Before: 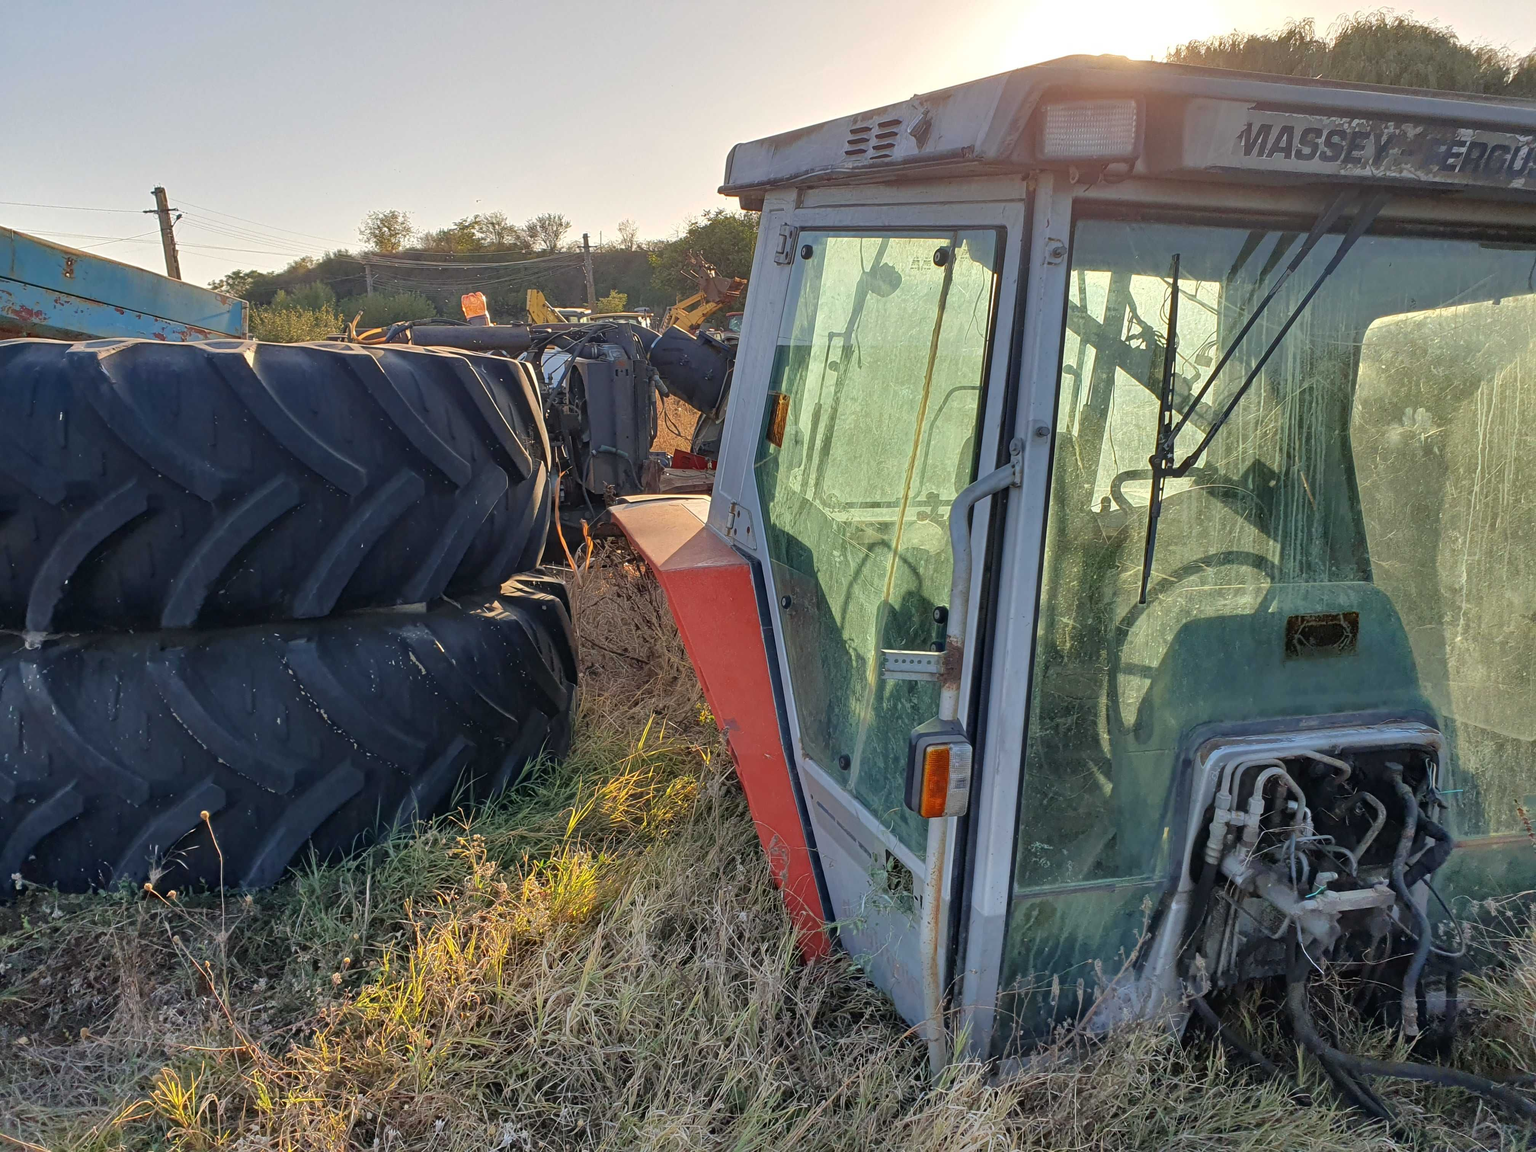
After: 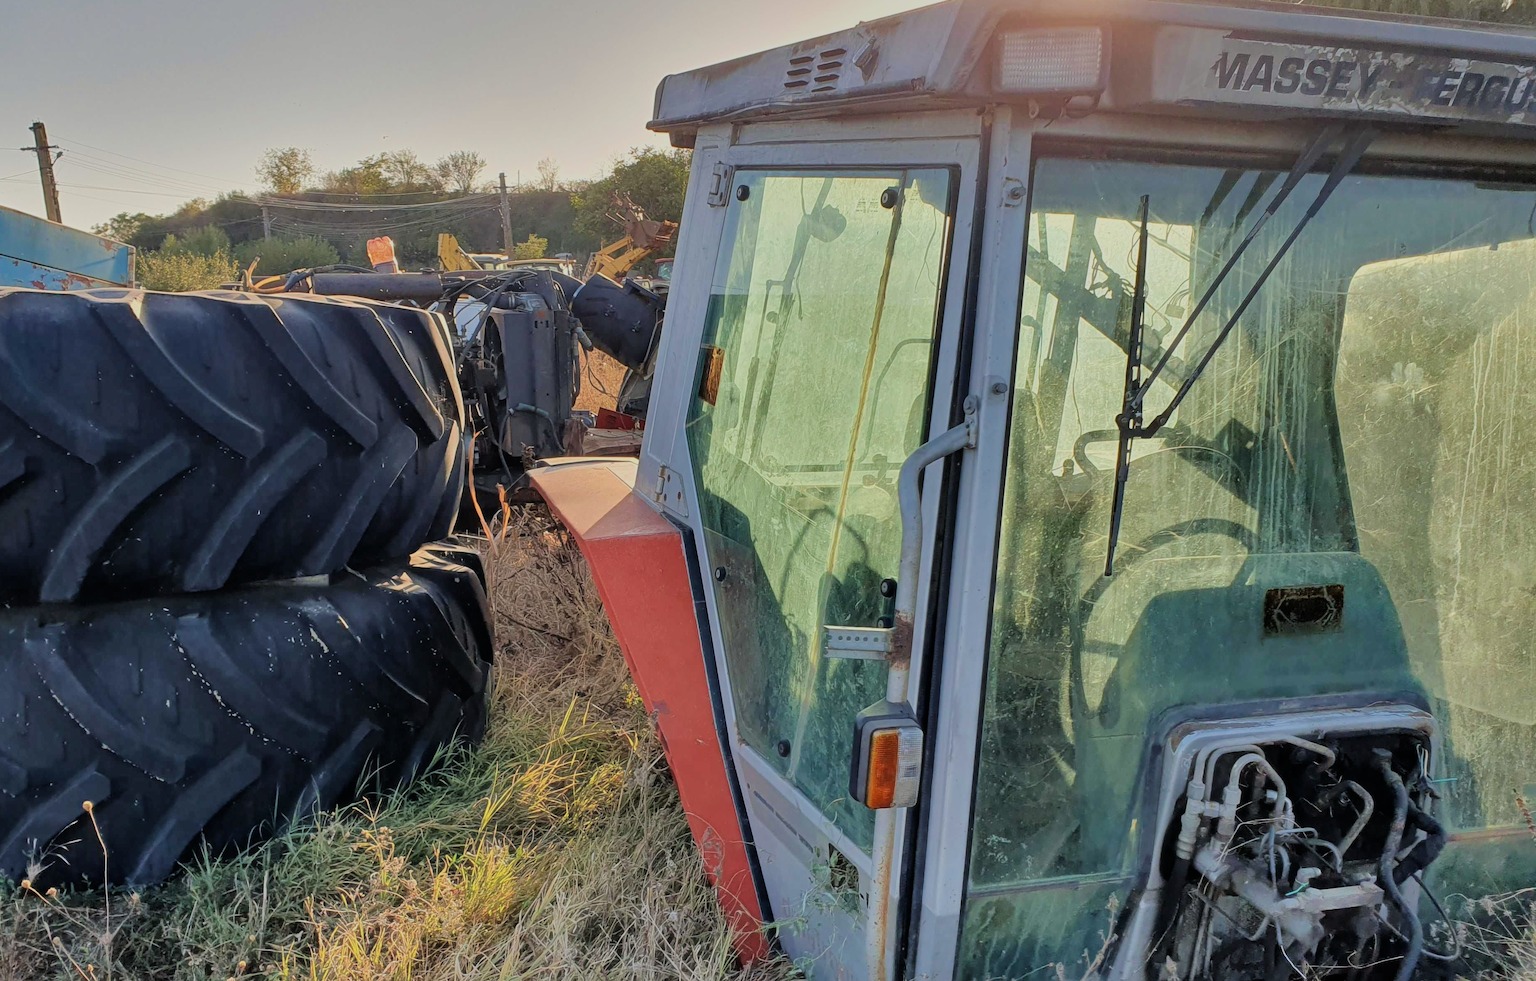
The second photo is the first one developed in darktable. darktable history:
velvia: on, module defaults
filmic rgb: black relative exposure -7.16 EV, white relative exposure 5.38 EV, hardness 3.02
shadows and highlights: radius 172.67, shadows 27.09, white point adjustment 3.3, highlights -68.85, soften with gaussian
crop: left 8.124%, top 6.527%, bottom 15.204%
haze removal: strength -0.106, compatibility mode true, adaptive false
